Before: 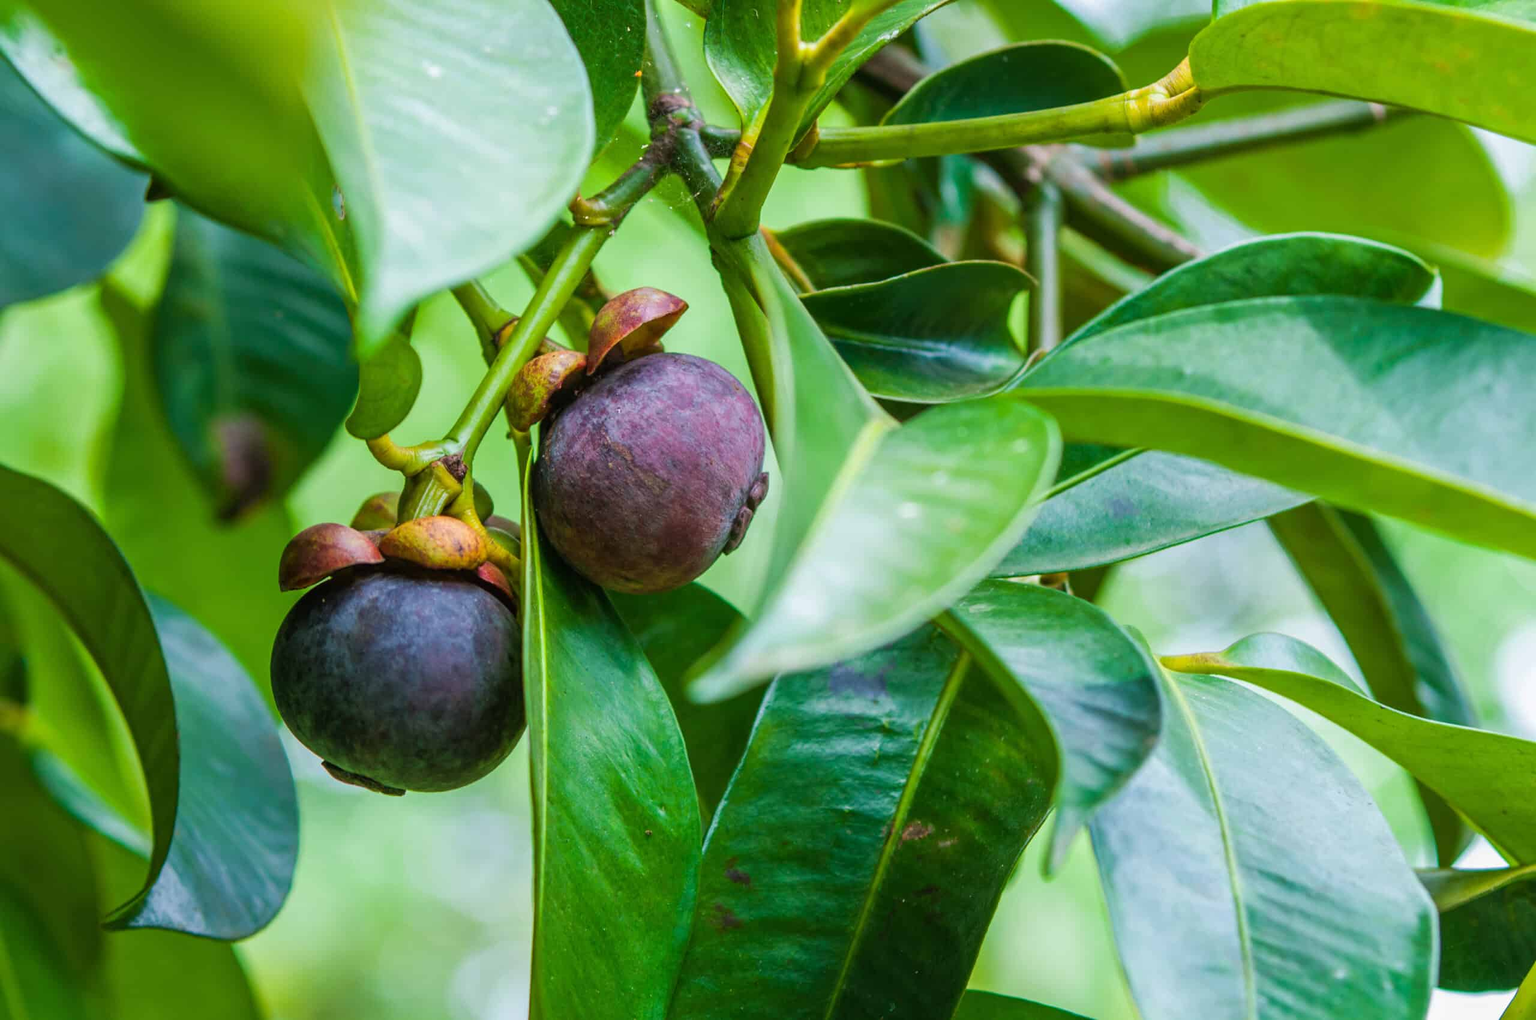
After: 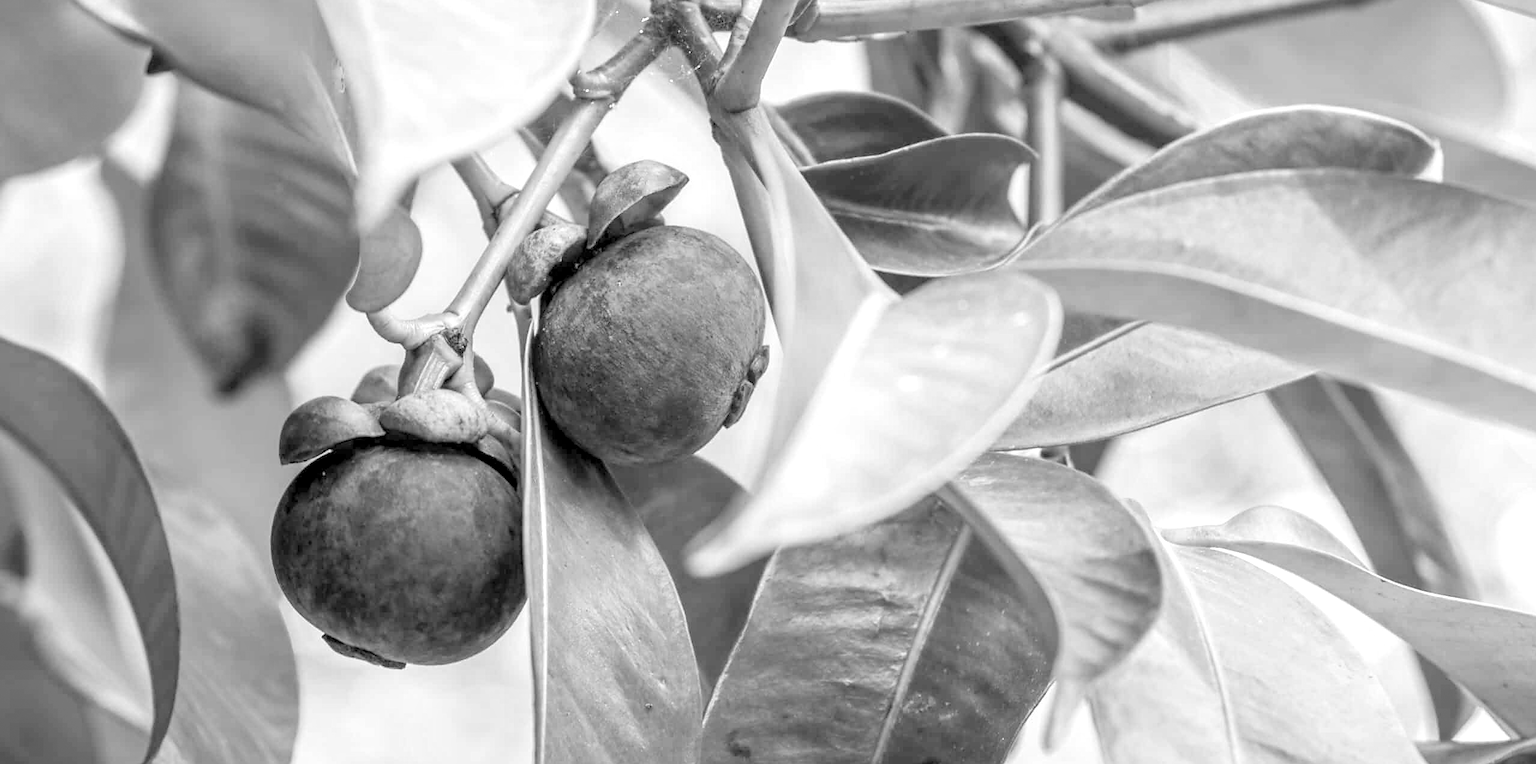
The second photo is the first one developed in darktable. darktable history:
crop and rotate: top 12.5%, bottom 12.5%
monochrome: a -74.22, b 78.2
vignetting: fall-off start 100%, brightness -0.406, saturation -0.3, width/height ratio 1.324, dithering 8-bit output, unbound false
sharpen: radius 1.559, amount 0.373, threshold 1.271
levels: levels [0.036, 0.364, 0.827]
